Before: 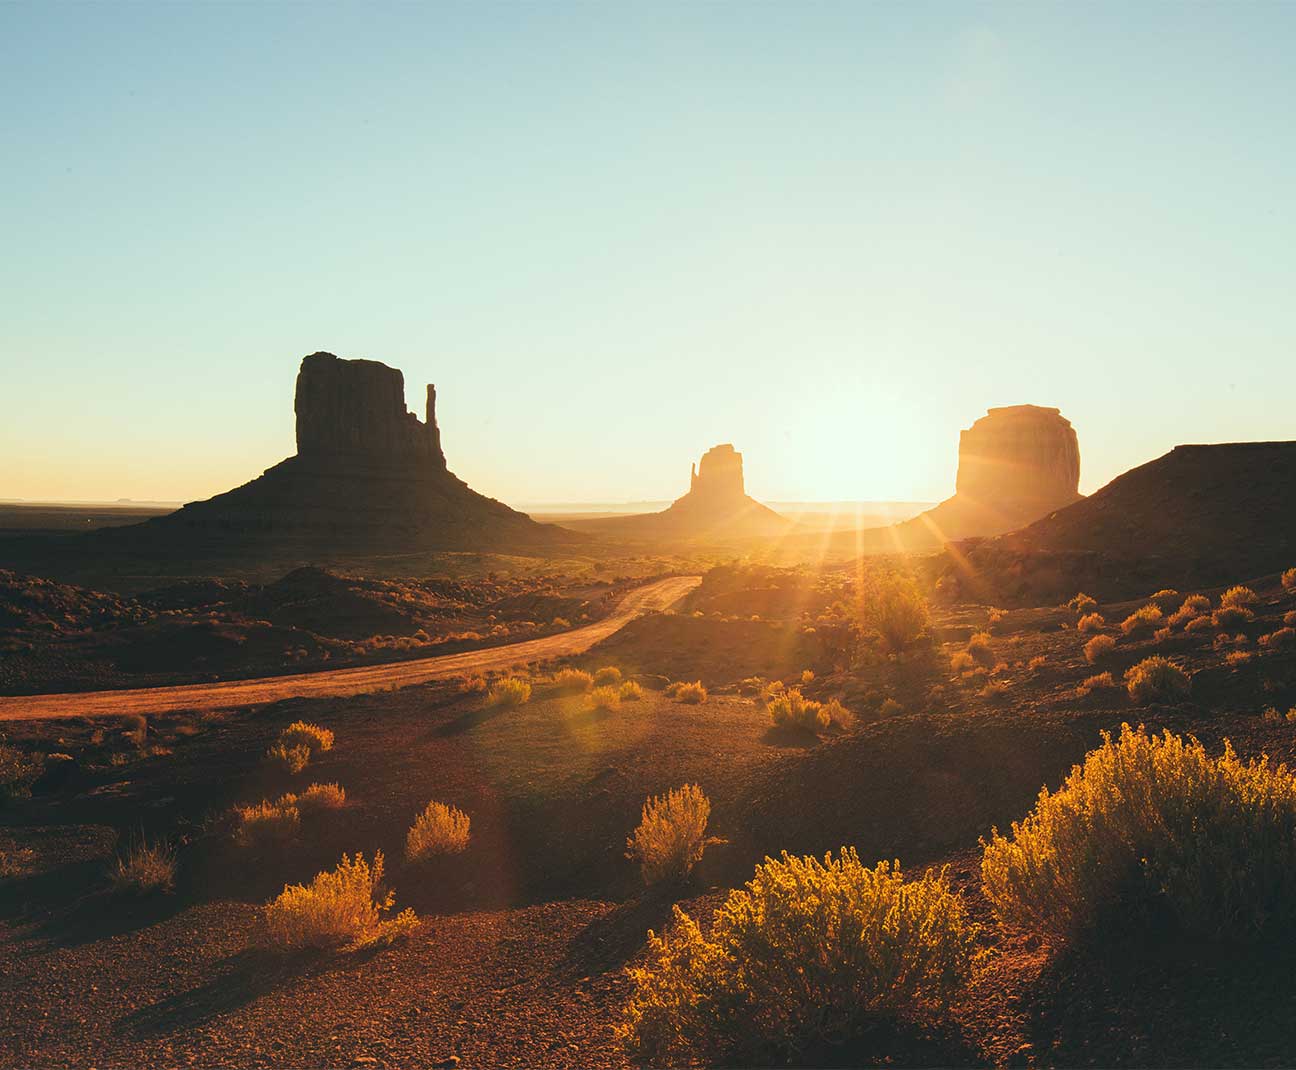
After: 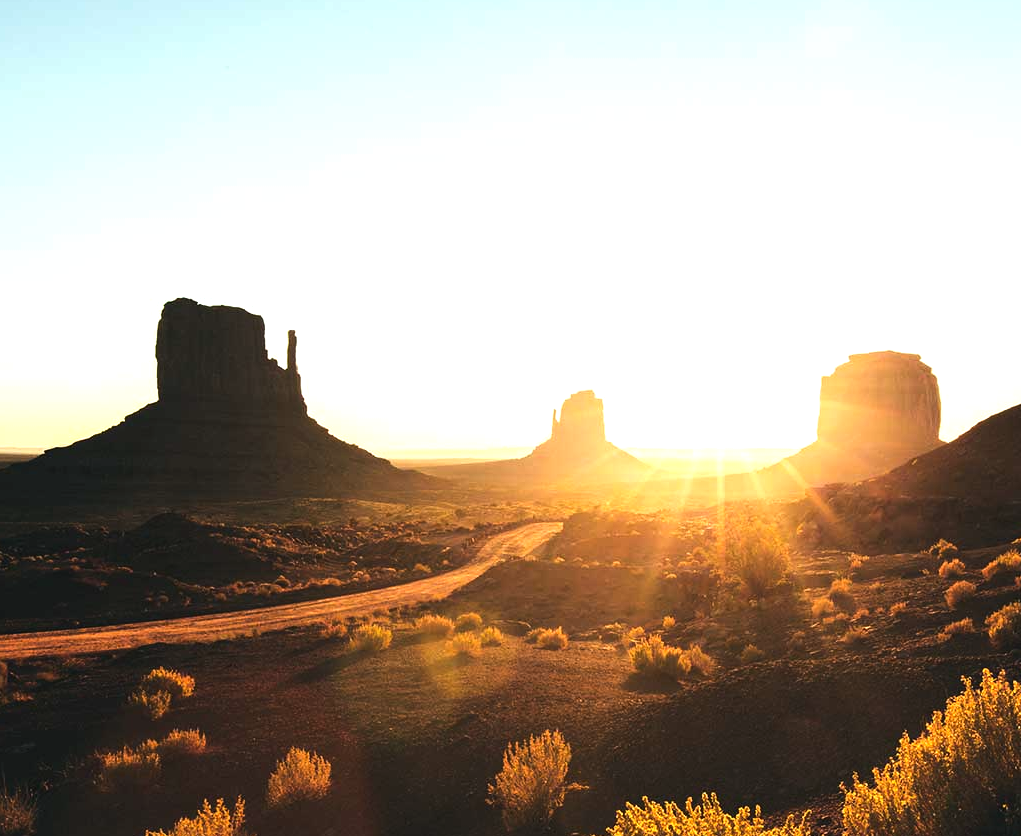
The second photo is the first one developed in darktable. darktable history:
crop and rotate: left 10.77%, top 5.1%, right 10.41%, bottom 16.76%
tone equalizer: -8 EV -0.75 EV, -7 EV -0.7 EV, -6 EV -0.6 EV, -5 EV -0.4 EV, -3 EV 0.4 EV, -2 EV 0.6 EV, -1 EV 0.7 EV, +0 EV 0.75 EV, edges refinement/feathering 500, mask exposure compensation -1.57 EV, preserve details no
